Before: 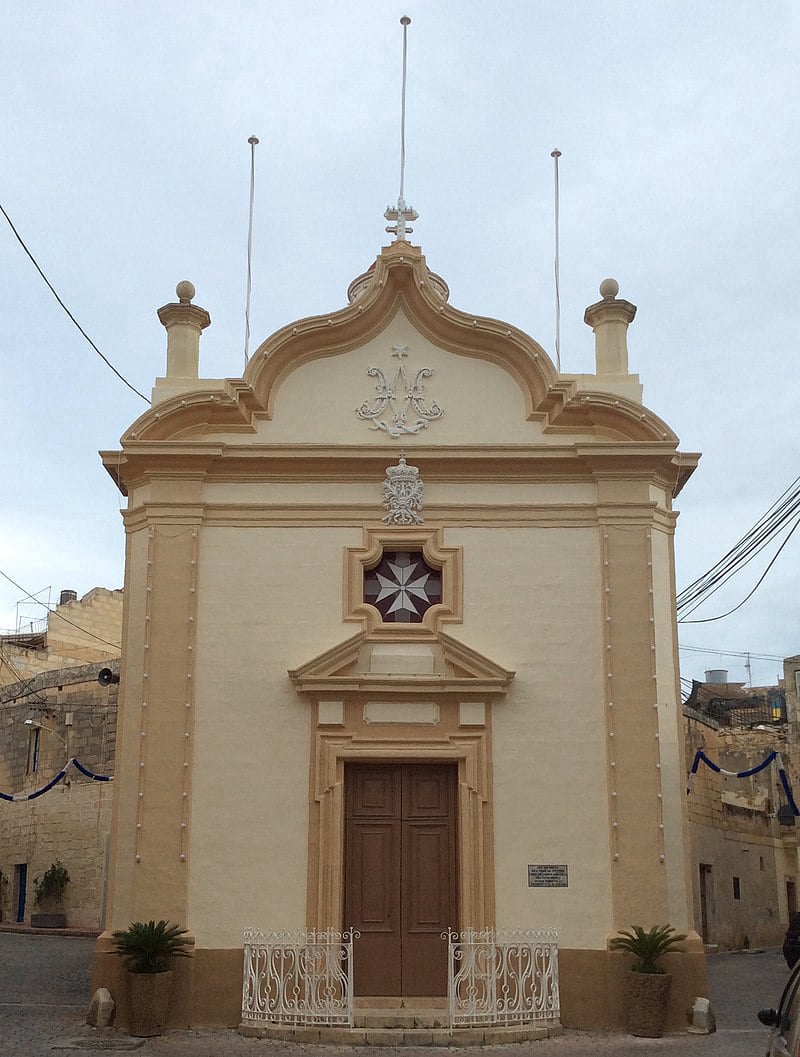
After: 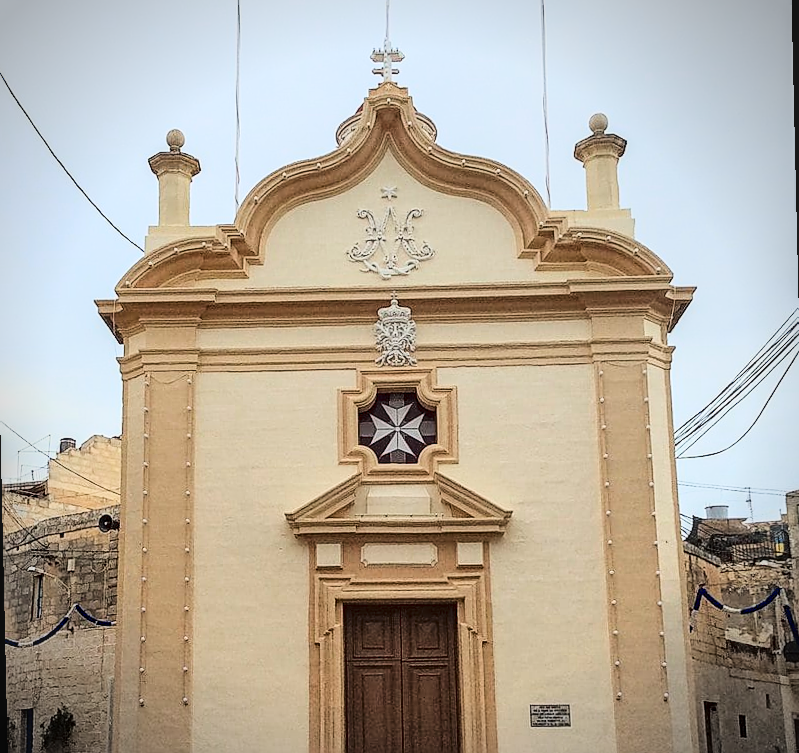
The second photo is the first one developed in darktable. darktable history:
rotate and perspective: rotation -1.32°, lens shift (horizontal) -0.031, crop left 0.015, crop right 0.985, crop top 0.047, crop bottom 0.982
local contrast: detail 130%
tone curve: curves: ch0 [(0, 0.026) (0.155, 0.133) (0.272, 0.34) (0.434, 0.625) (0.676, 0.871) (0.994, 0.955)], color space Lab, linked channels, preserve colors none
crop and rotate: top 12.5%, bottom 12.5%
sharpen: on, module defaults
base curve: curves: ch0 [(0, 0) (0.74, 0.67) (1, 1)]
vignetting: fall-off start 87%, automatic ratio true
